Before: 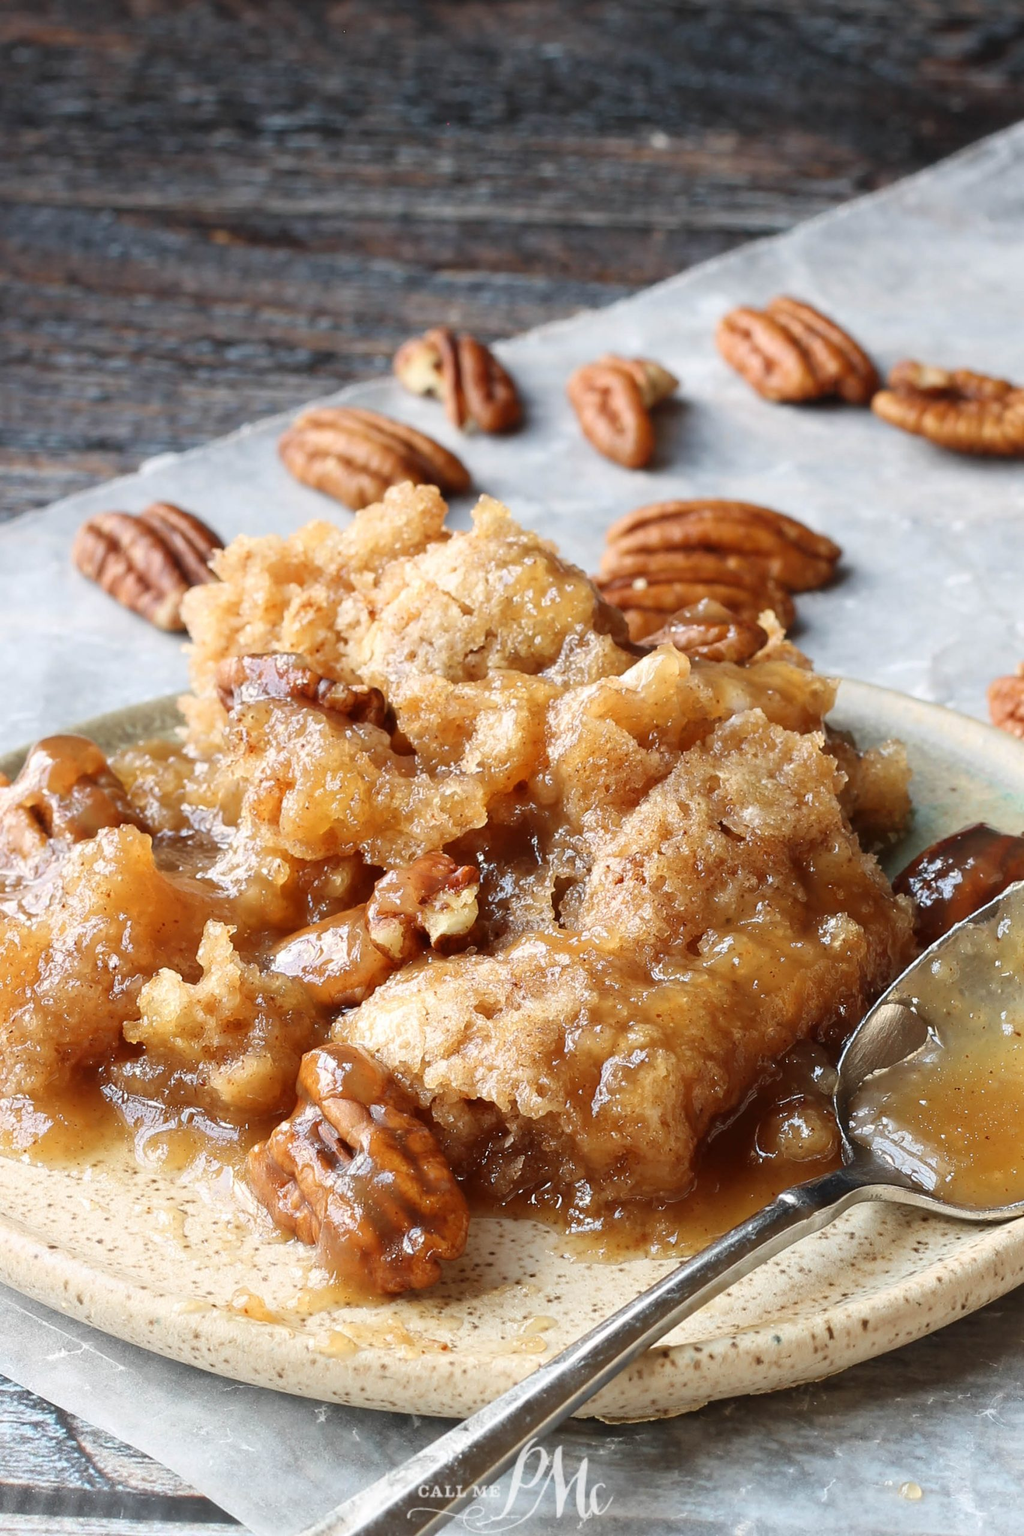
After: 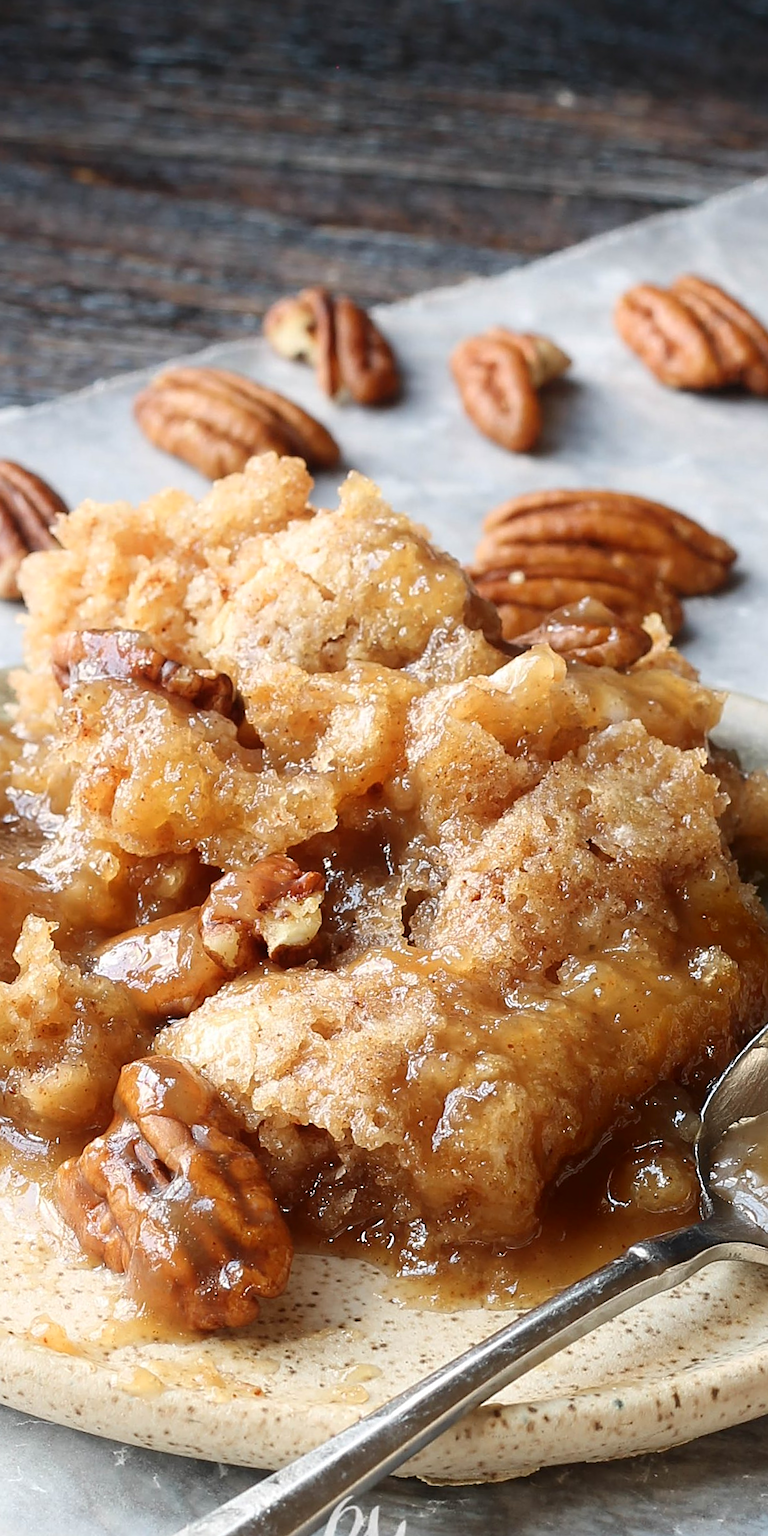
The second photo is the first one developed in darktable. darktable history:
crop and rotate: angle -3.27°, left 14.277%, top 0.028%, right 10.766%, bottom 0.028%
sharpen: on, module defaults
shadows and highlights: shadows -70, highlights 35, soften with gaussian
